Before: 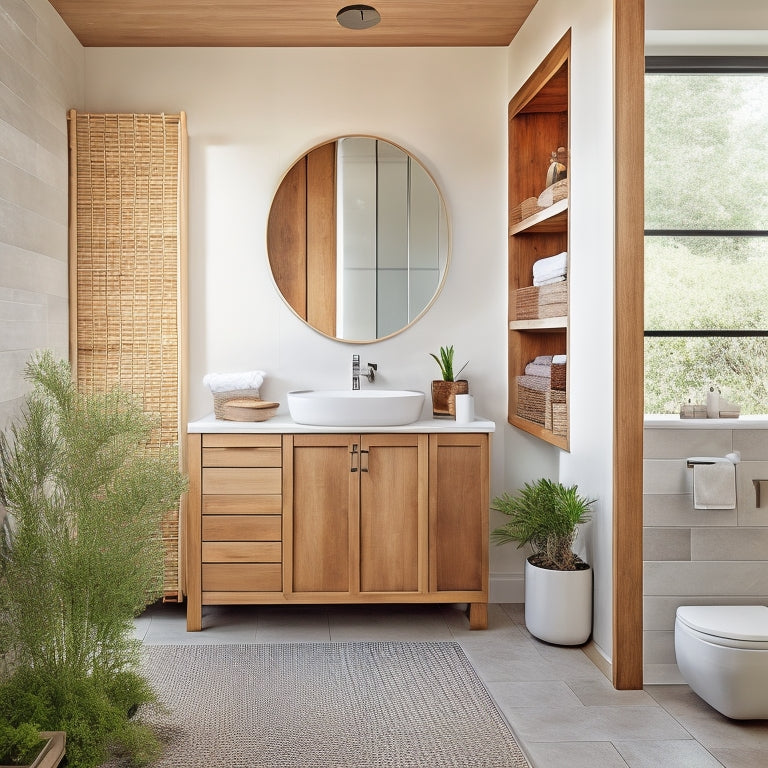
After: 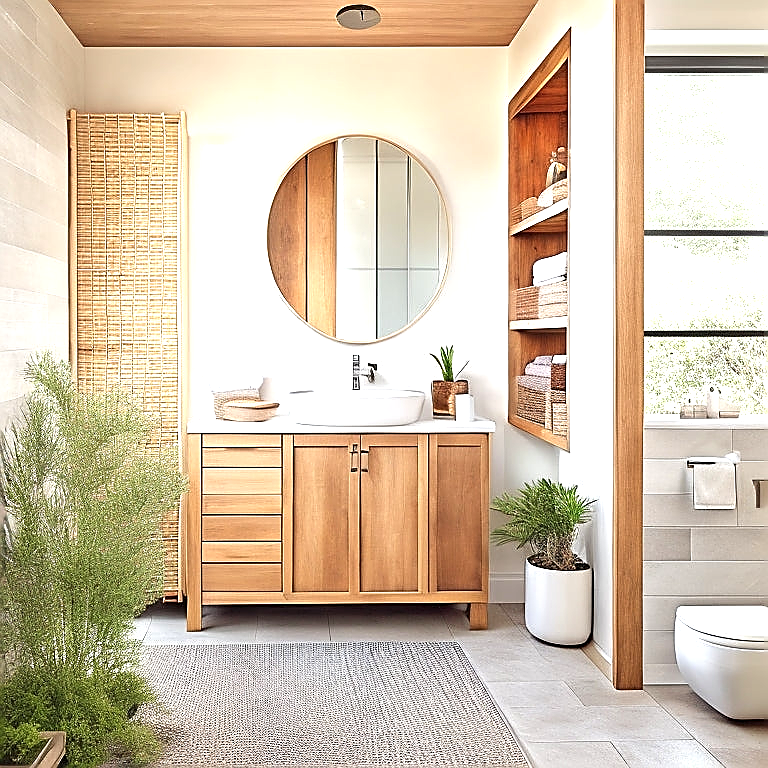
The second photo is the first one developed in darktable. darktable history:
exposure: exposure 0.918 EV, compensate exposure bias true, compensate highlight preservation false
sharpen: radius 1.412, amount 1.244, threshold 0.682
tone equalizer: edges refinement/feathering 500, mask exposure compensation -1.57 EV, preserve details no
